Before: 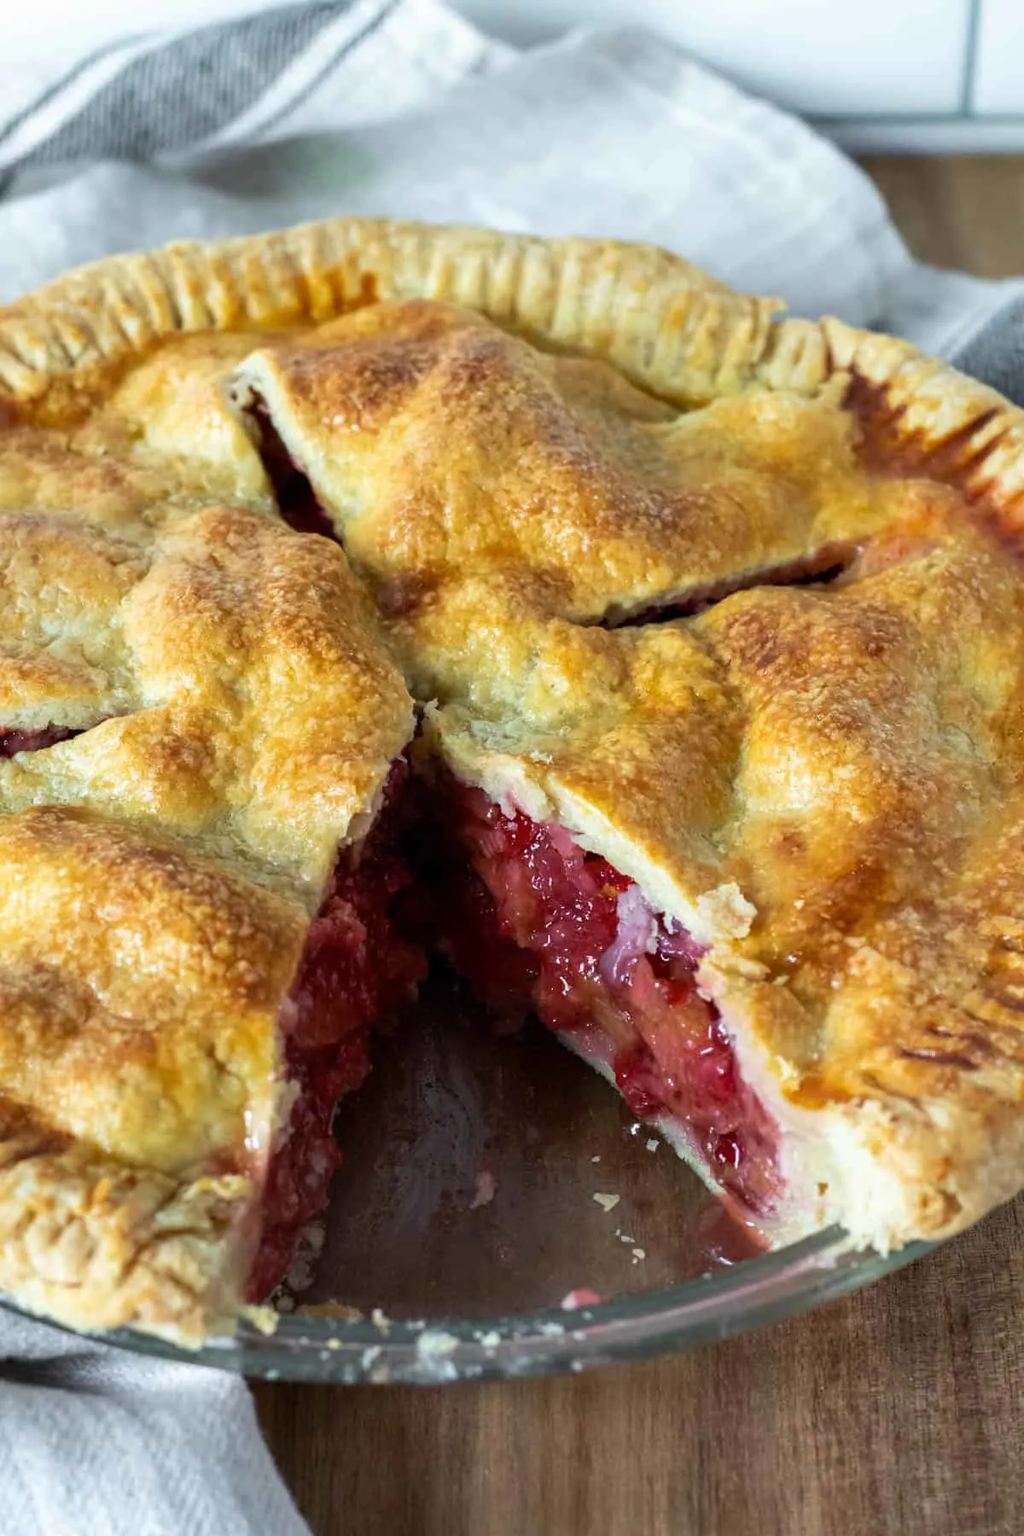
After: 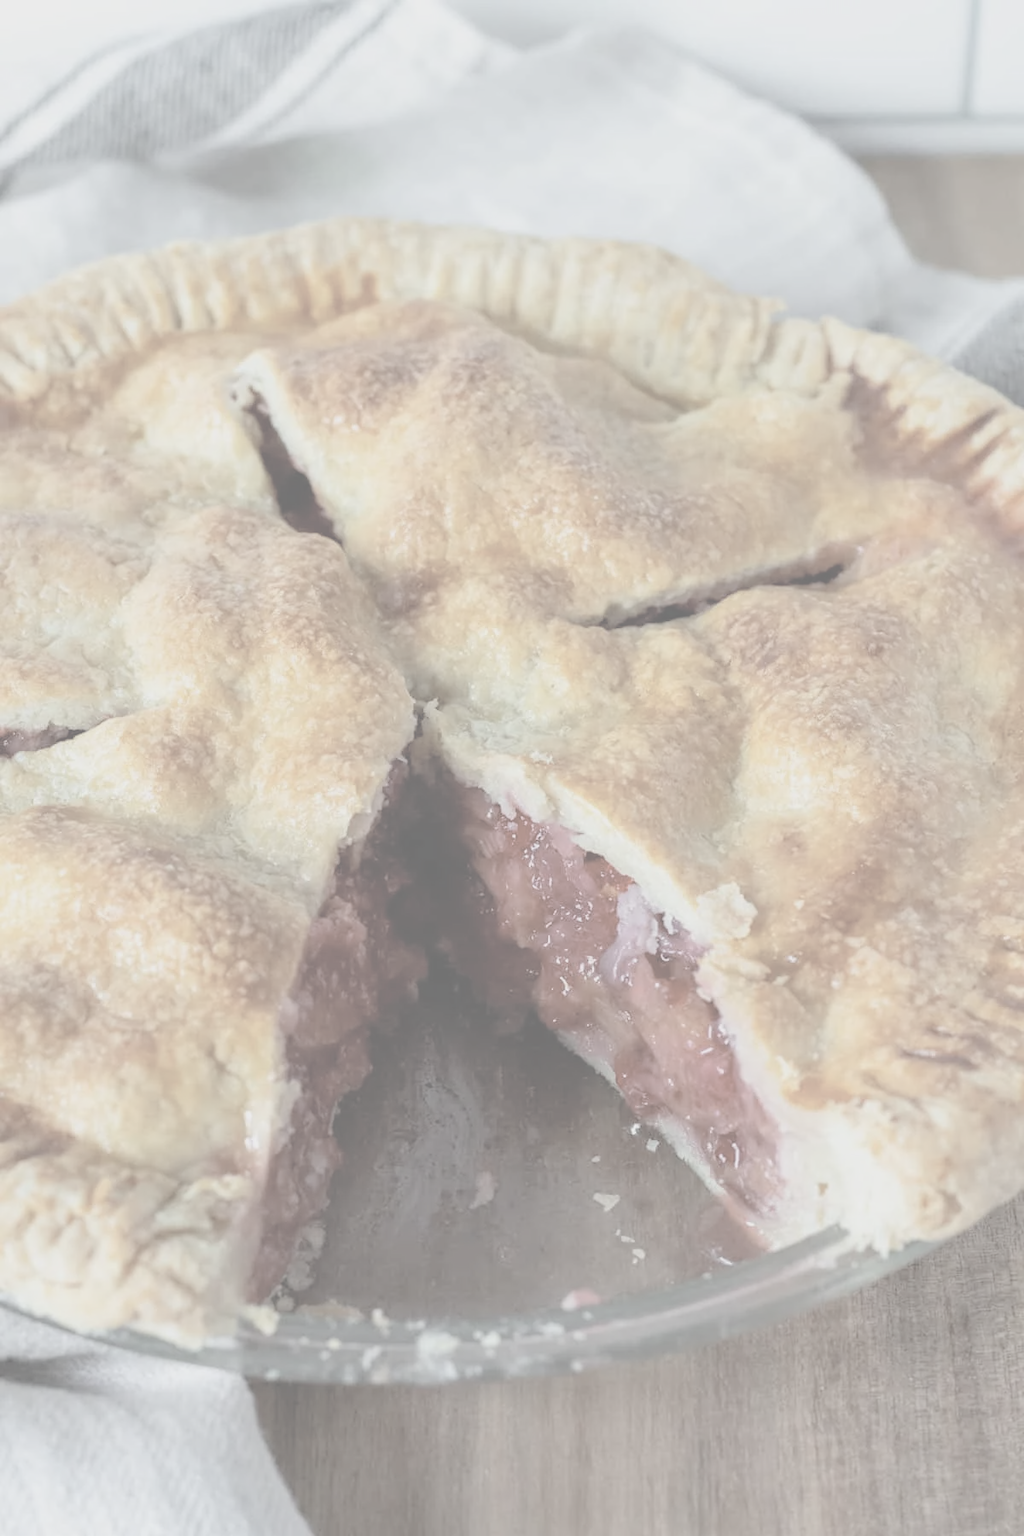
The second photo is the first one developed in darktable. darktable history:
color balance rgb: on, module defaults
contrast brightness saturation: contrast -0.32, brightness 0.75, saturation -0.78
